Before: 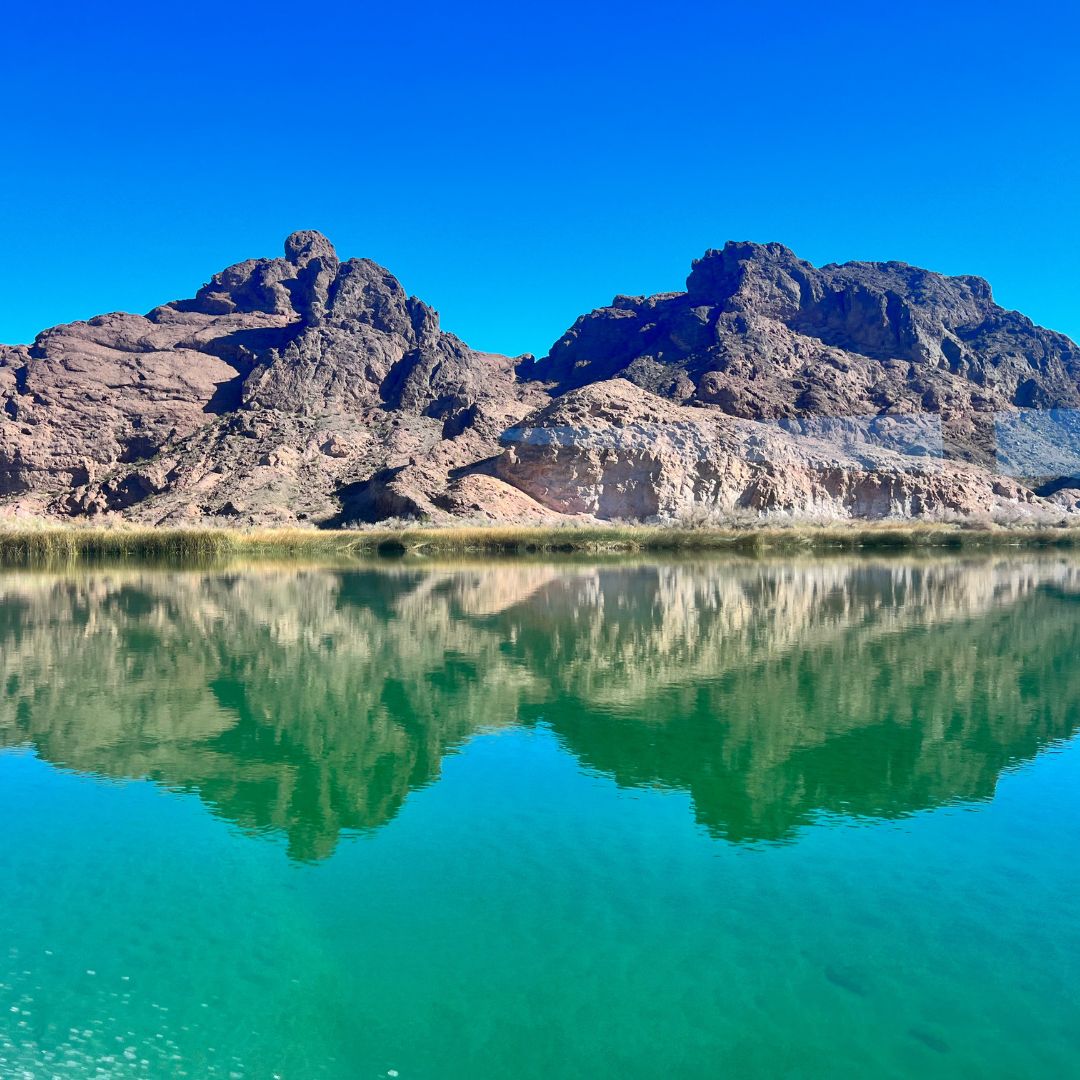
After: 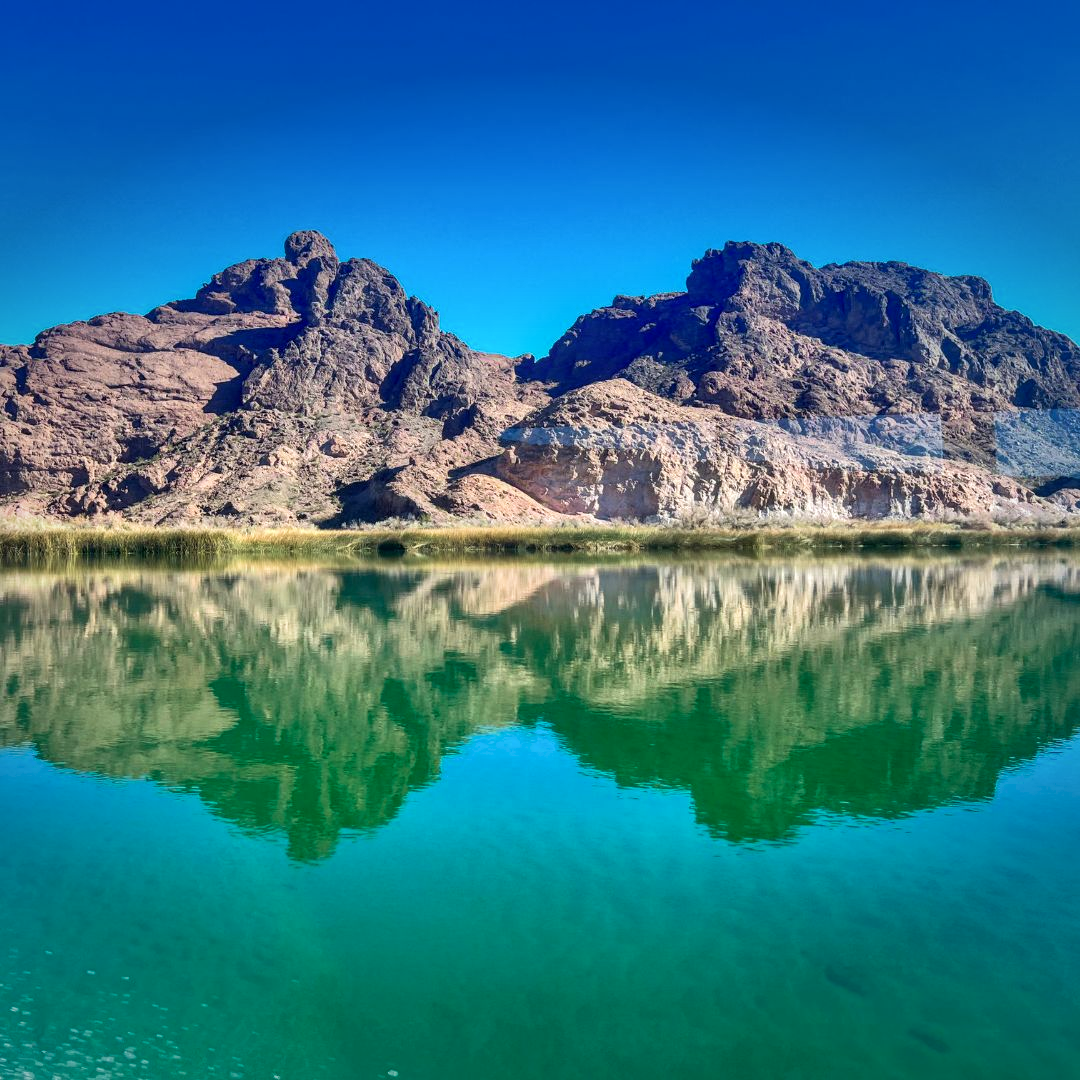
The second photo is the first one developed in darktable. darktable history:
velvia: on, module defaults
exposure: exposure -0.012 EV, compensate highlight preservation false
local contrast: on, module defaults
vignetting: fall-off start 79.23%, saturation 0, width/height ratio 1.326
